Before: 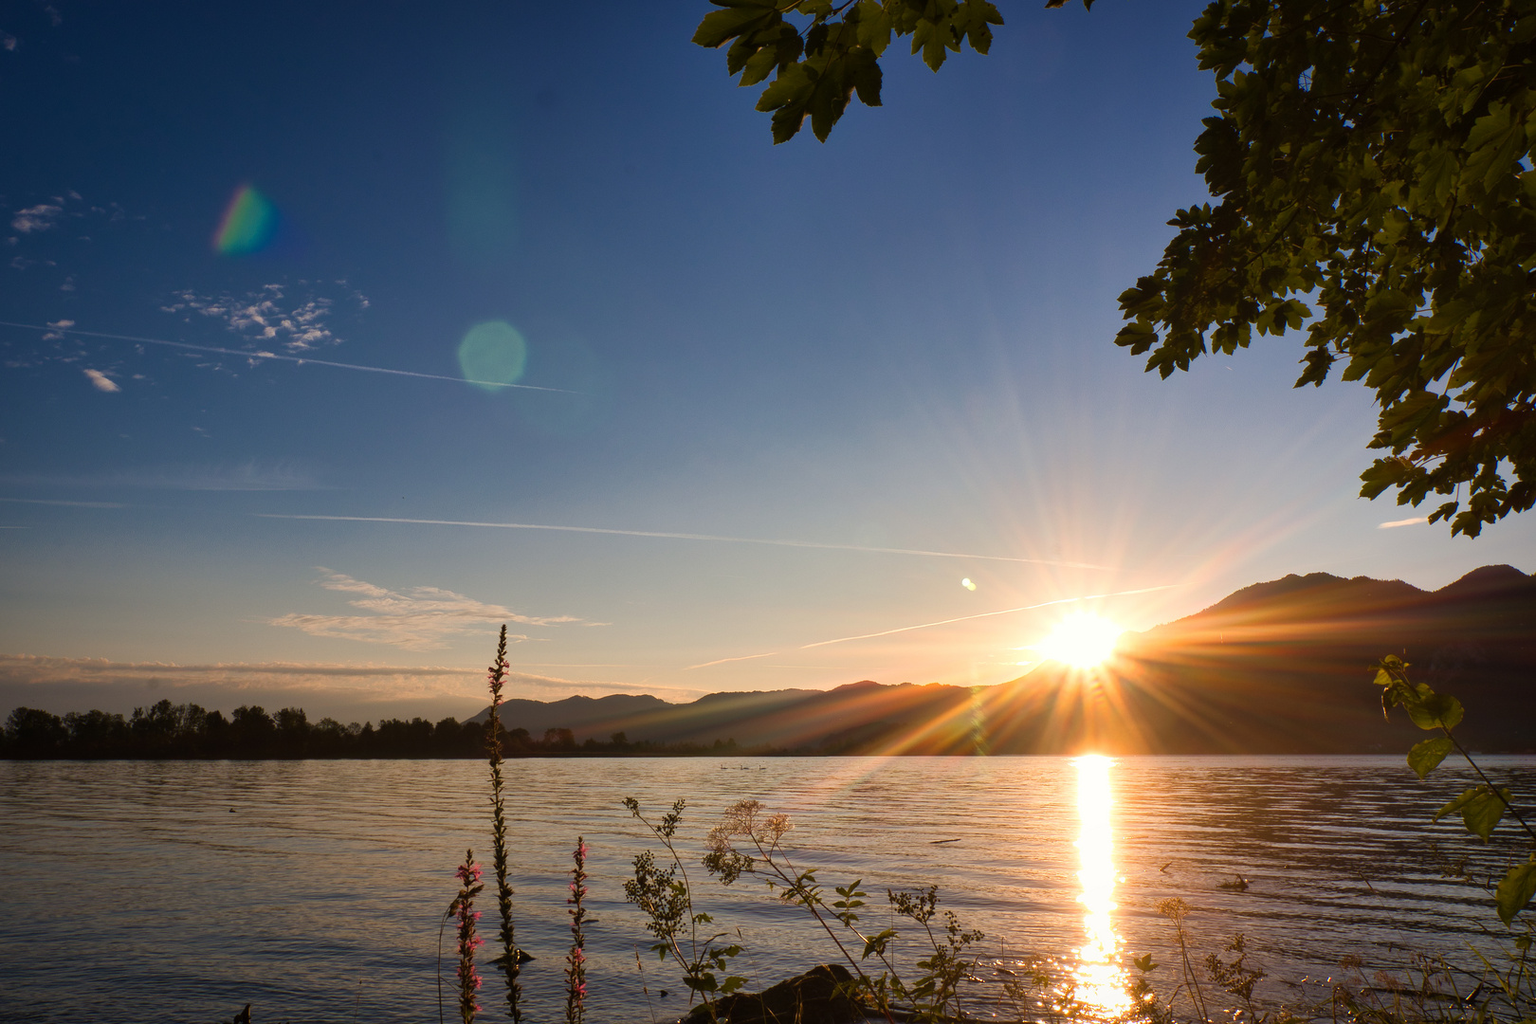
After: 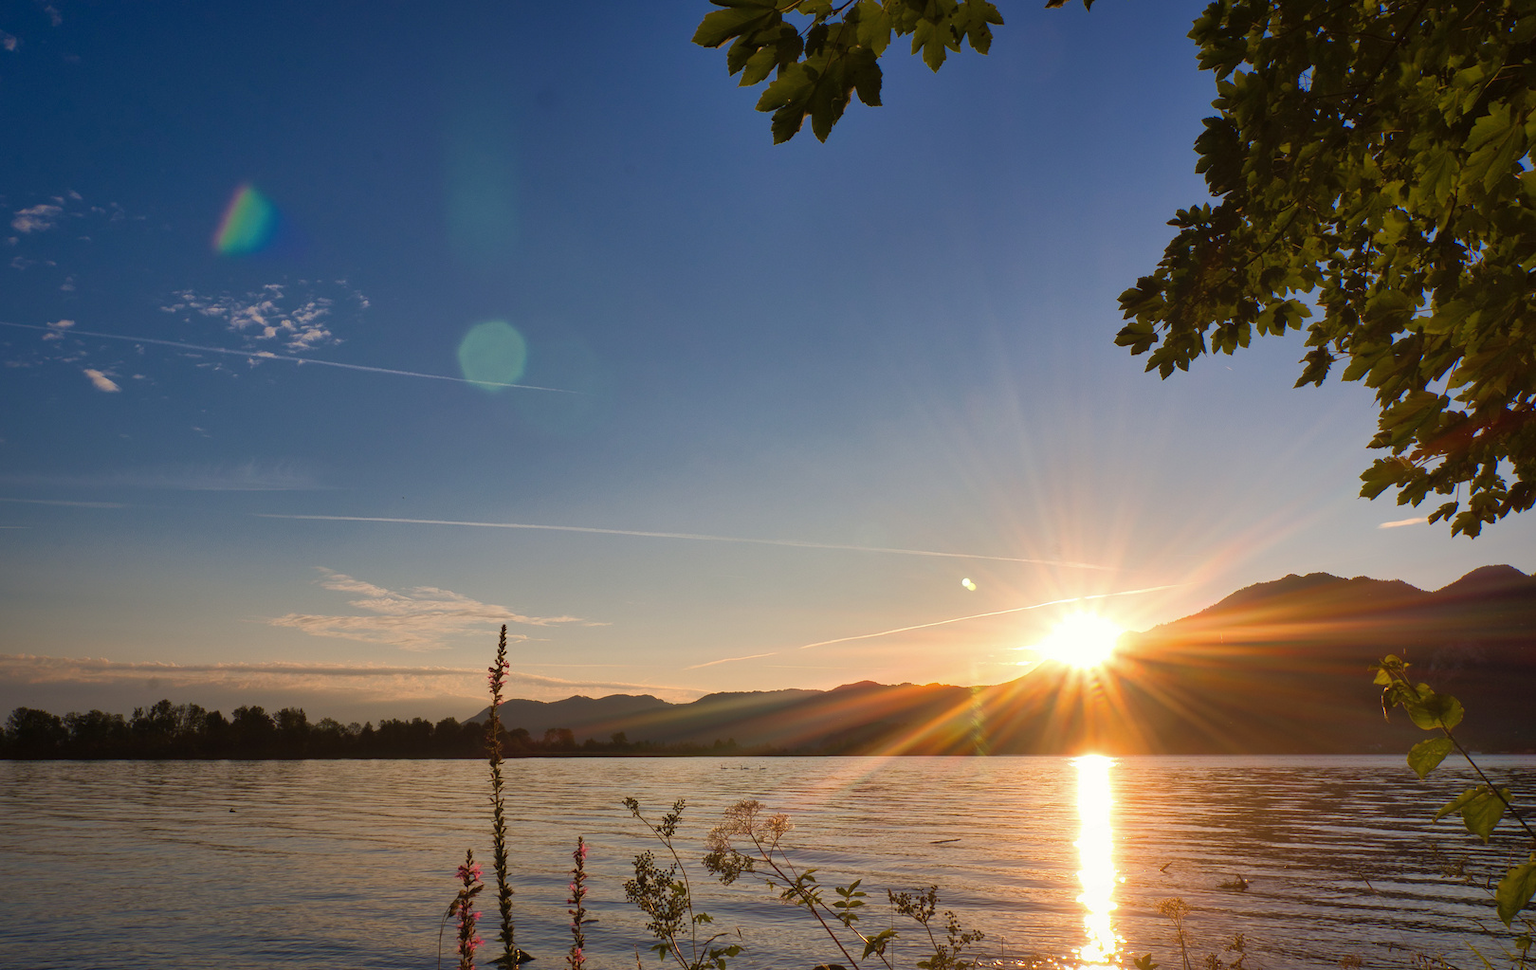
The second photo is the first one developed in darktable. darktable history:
crop and rotate: top 0%, bottom 5.097%
shadows and highlights: on, module defaults
